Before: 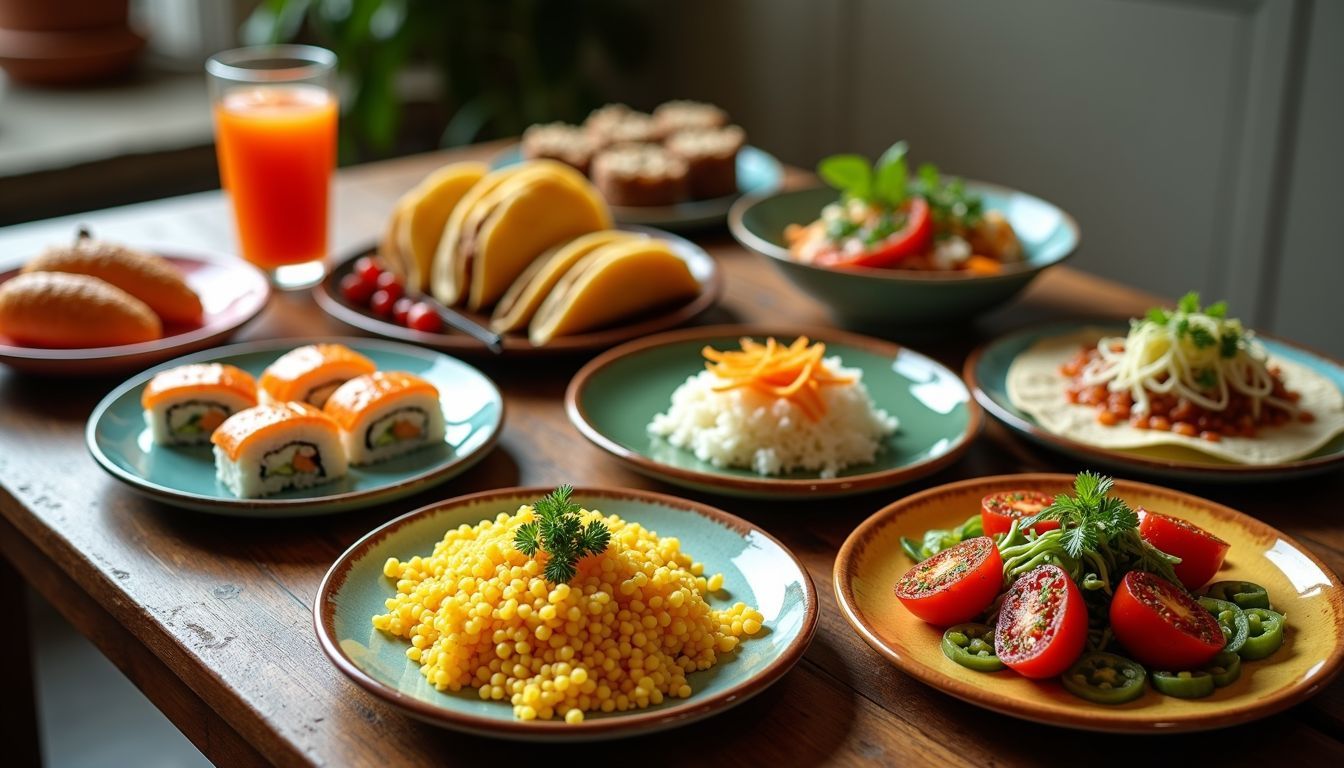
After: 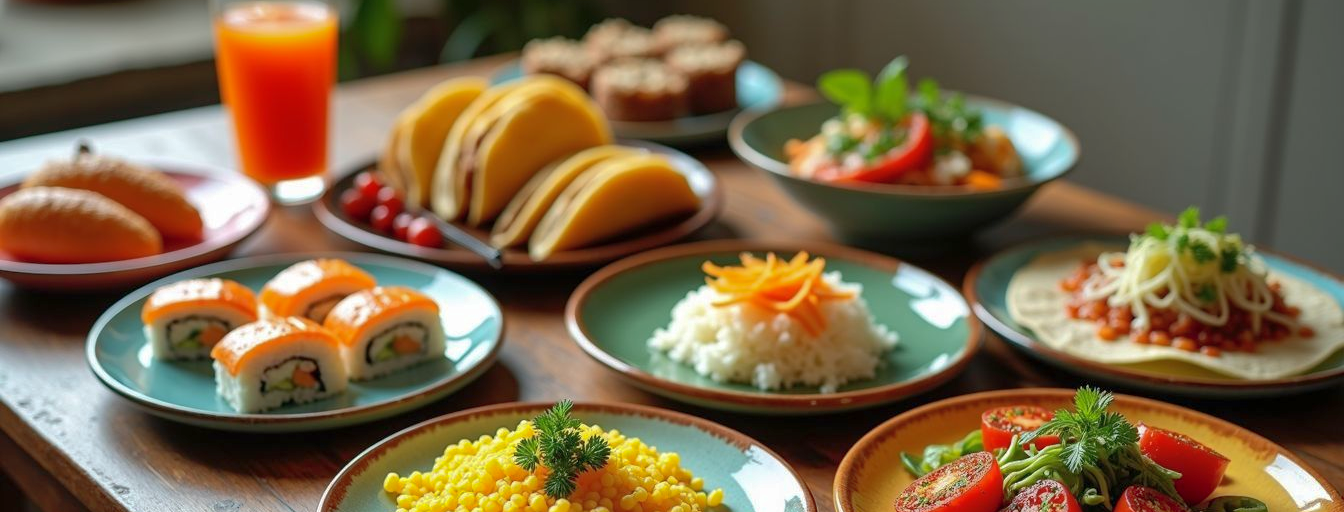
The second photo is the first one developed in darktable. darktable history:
crop: top 11.166%, bottom 22.168%
shadows and highlights: on, module defaults
